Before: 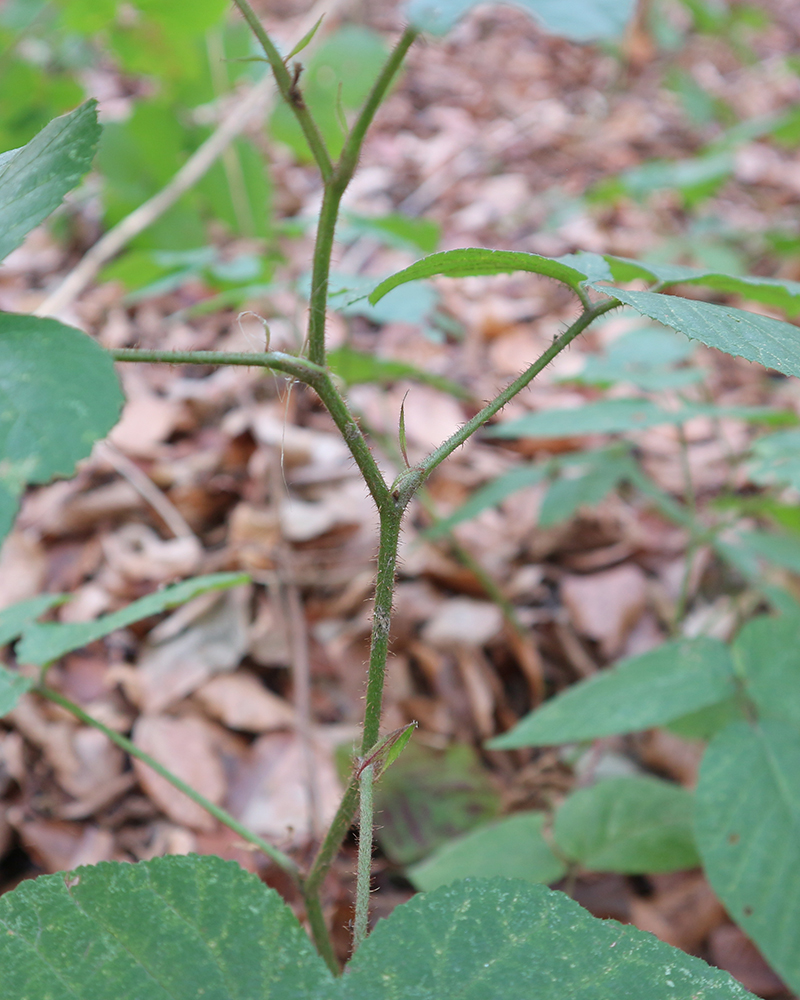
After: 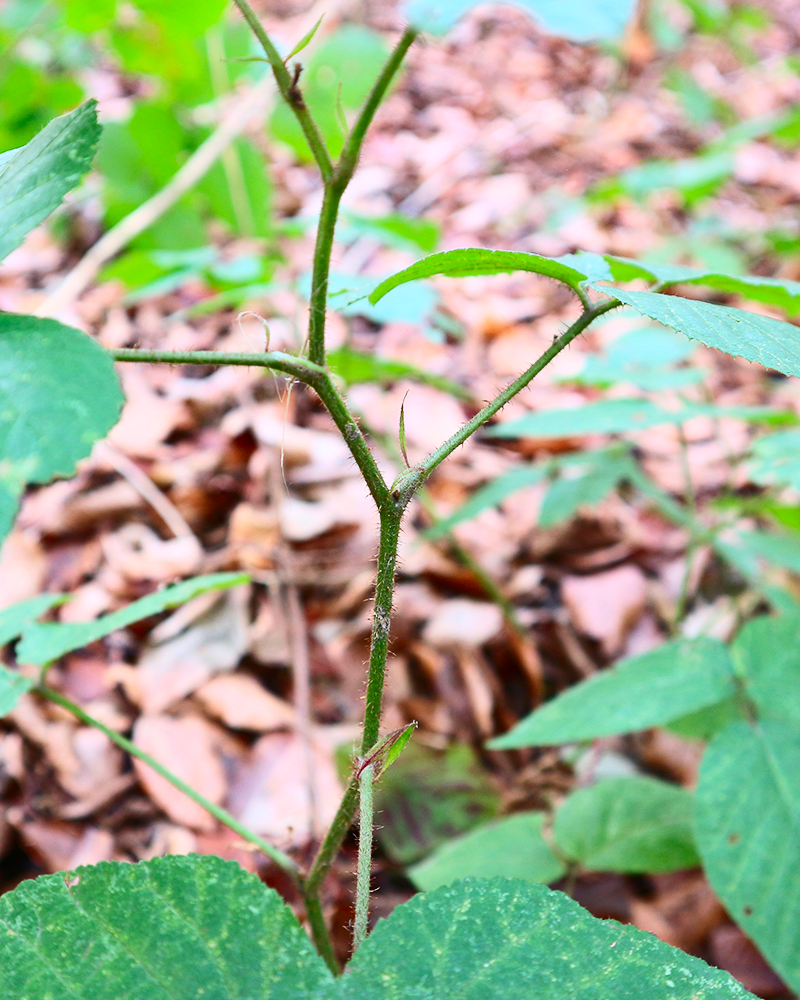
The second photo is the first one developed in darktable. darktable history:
contrast brightness saturation: contrast 0.4, brightness 0.1, saturation 0.21
color correction: saturation 1.34
